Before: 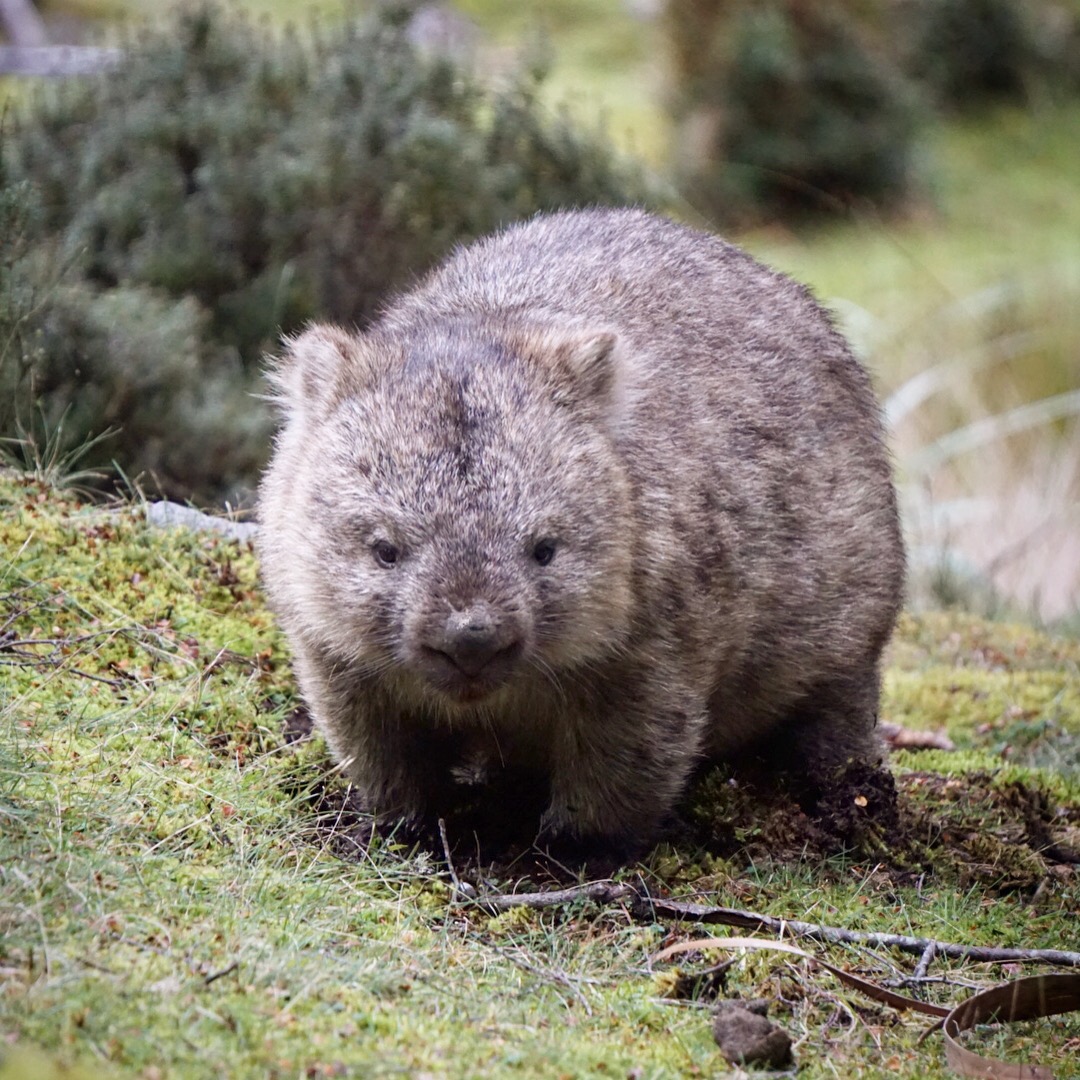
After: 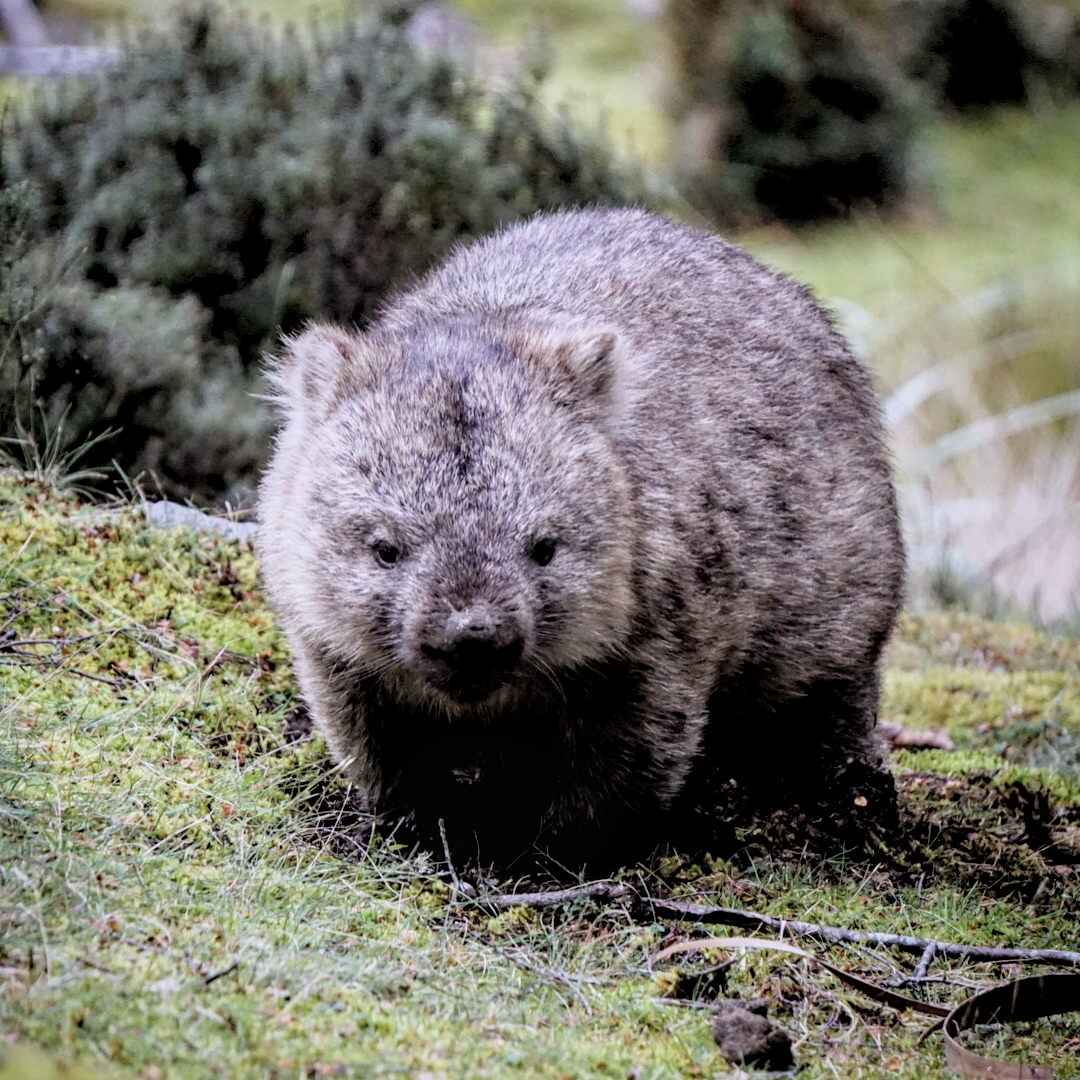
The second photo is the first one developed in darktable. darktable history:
local contrast: on, module defaults
filmic rgb: black relative exposure -3.92 EV, white relative exposure 3.14 EV, hardness 2.87
white balance: red 0.984, blue 1.059
